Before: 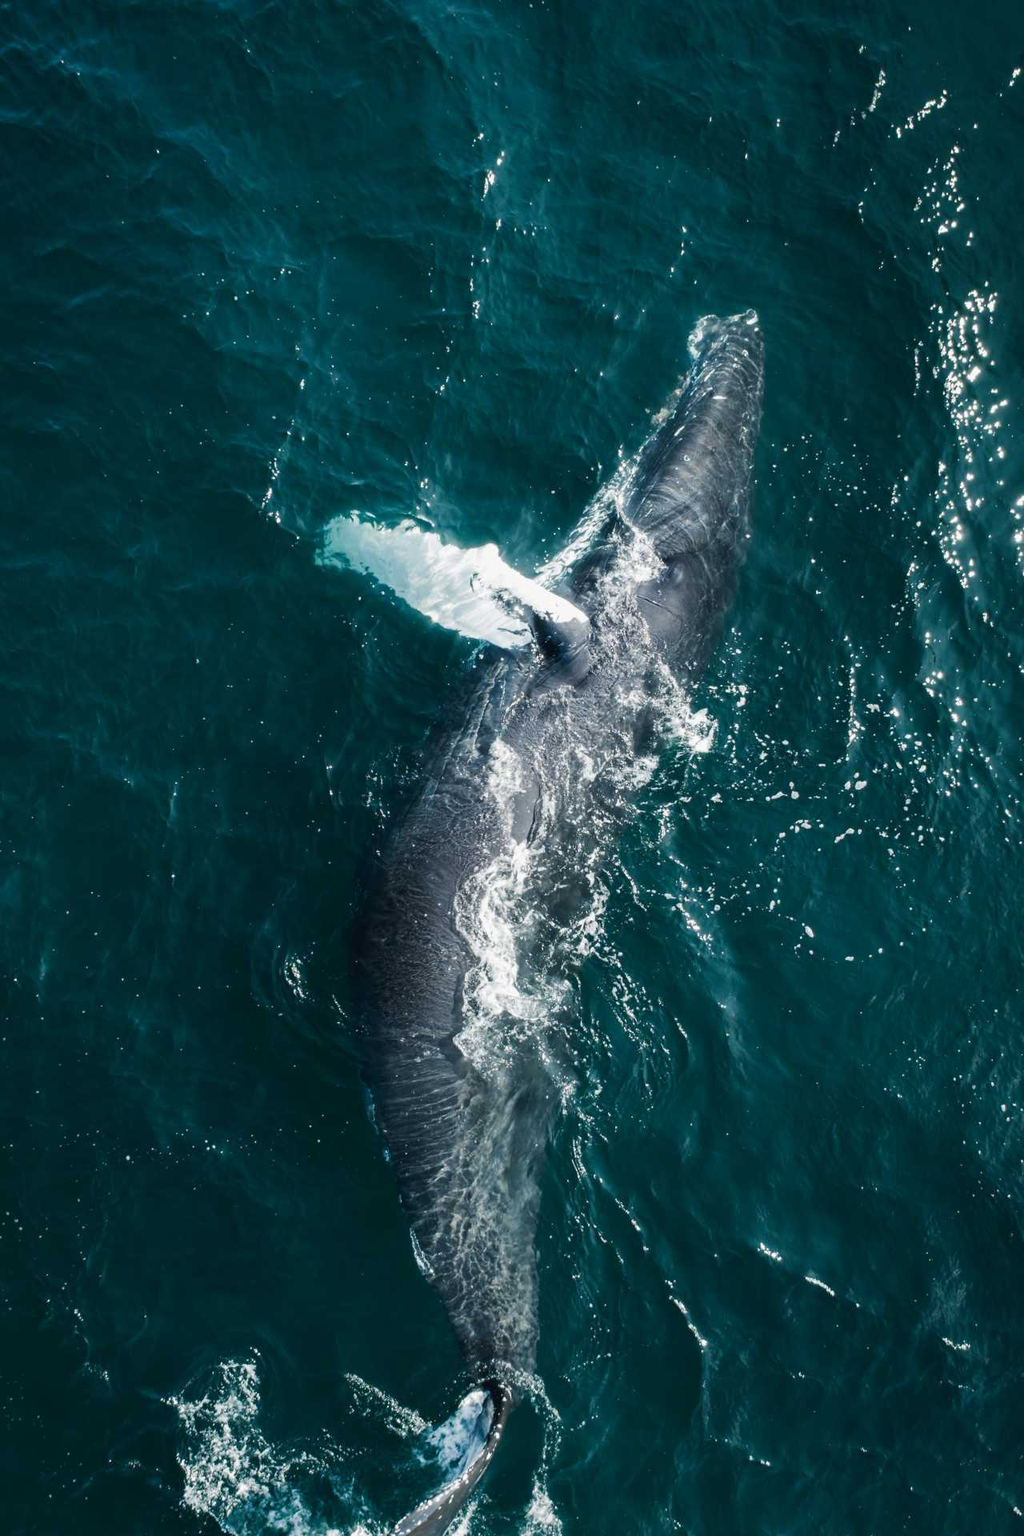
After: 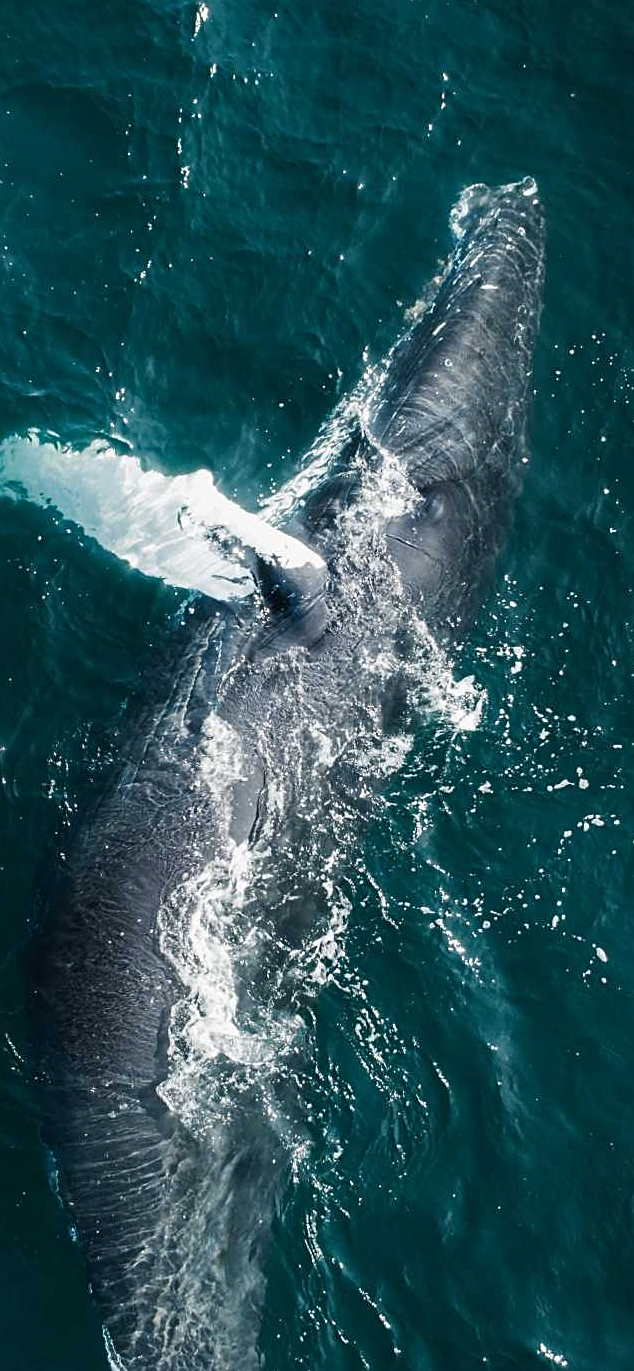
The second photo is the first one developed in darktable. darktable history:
sharpen: on, module defaults
crop: left 32.075%, top 10.976%, right 18.355%, bottom 17.596%
